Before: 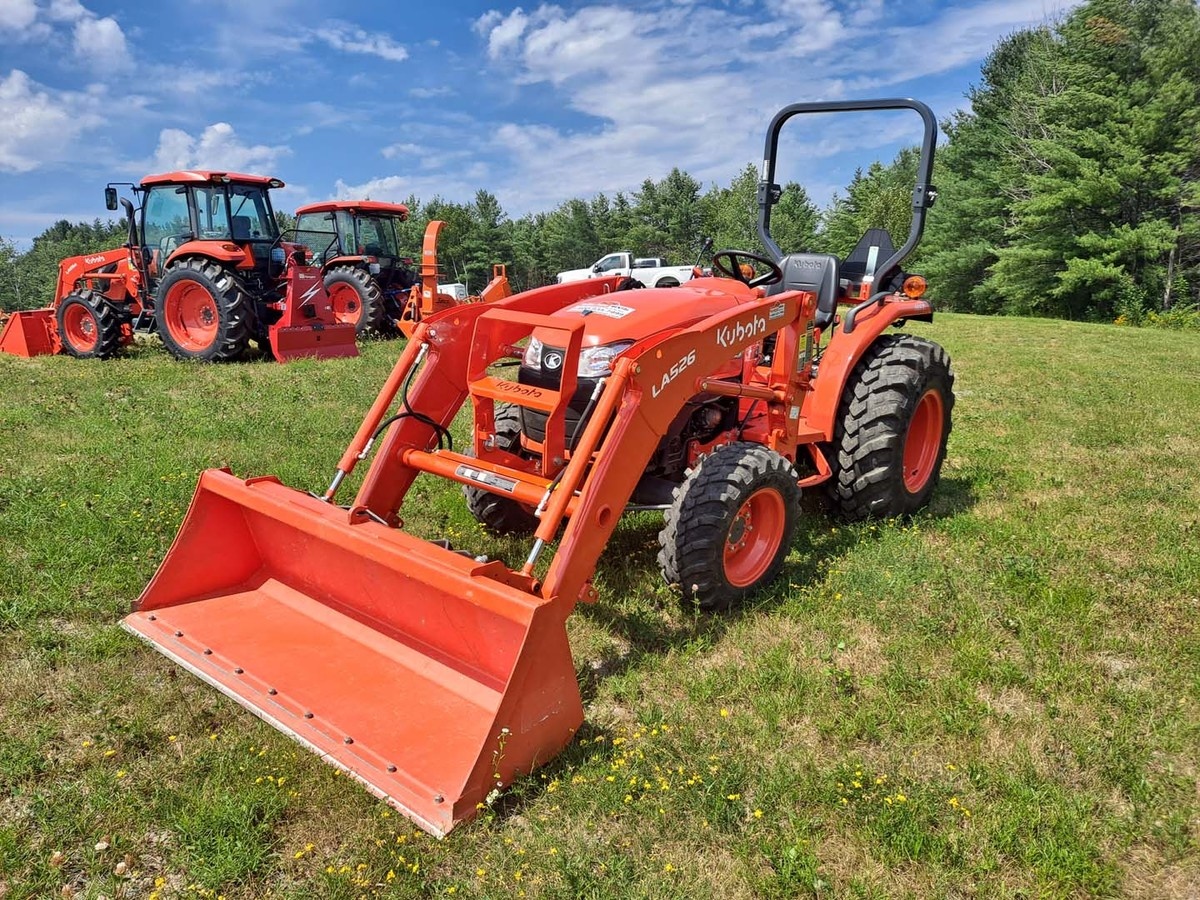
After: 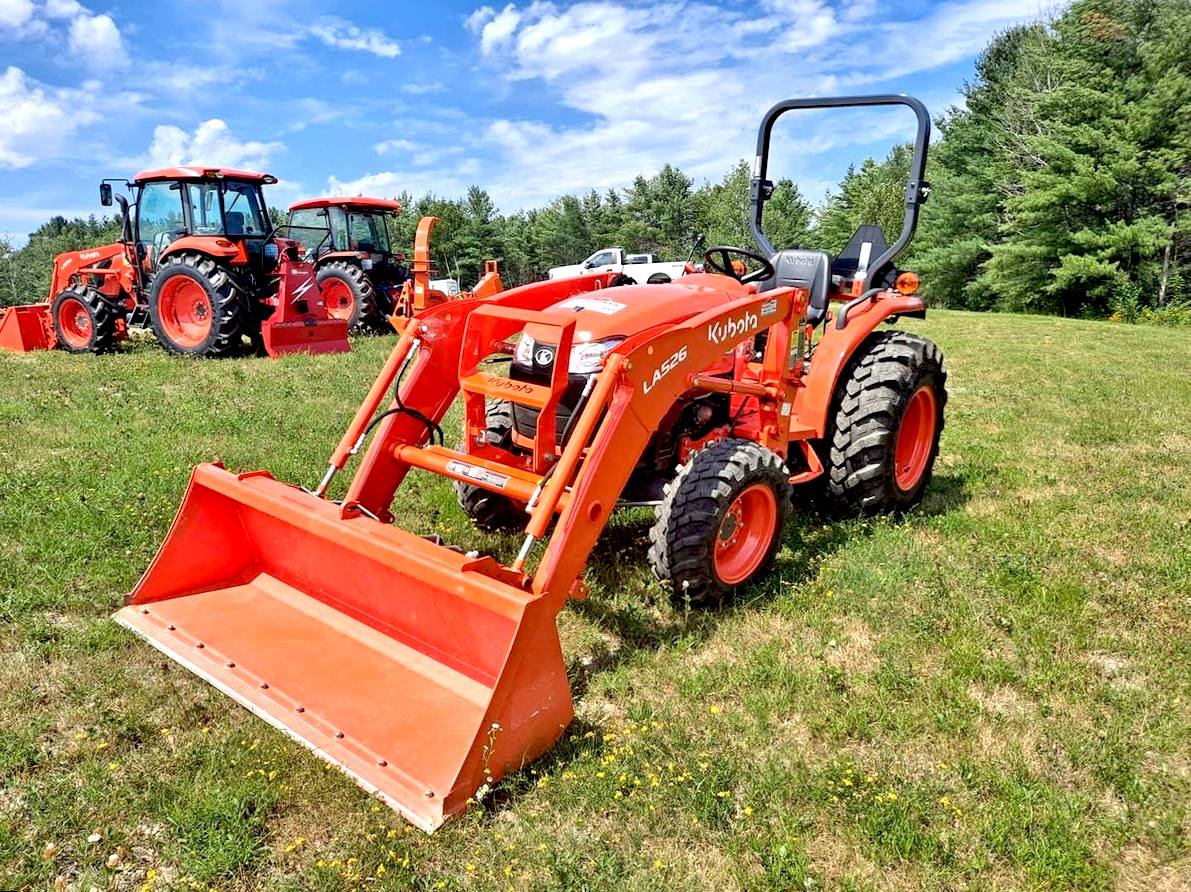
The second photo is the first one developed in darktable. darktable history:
color zones: curves: ch0 [(0, 0.5) (0.143, 0.5) (0.286, 0.456) (0.429, 0.5) (0.571, 0.5) (0.714, 0.5) (0.857, 0.5) (1, 0.5)]; ch1 [(0, 0.5) (0.143, 0.5) (0.286, 0.422) (0.429, 0.5) (0.571, 0.5) (0.714, 0.5) (0.857, 0.5) (1, 0.5)]
exposure: black level correction 0.012, exposure 0.7 EV, compensate exposure bias true, compensate highlight preservation false
rotate and perspective: rotation 0.192°, lens shift (horizontal) -0.015, crop left 0.005, crop right 0.996, crop top 0.006, crop bottom 0.99
